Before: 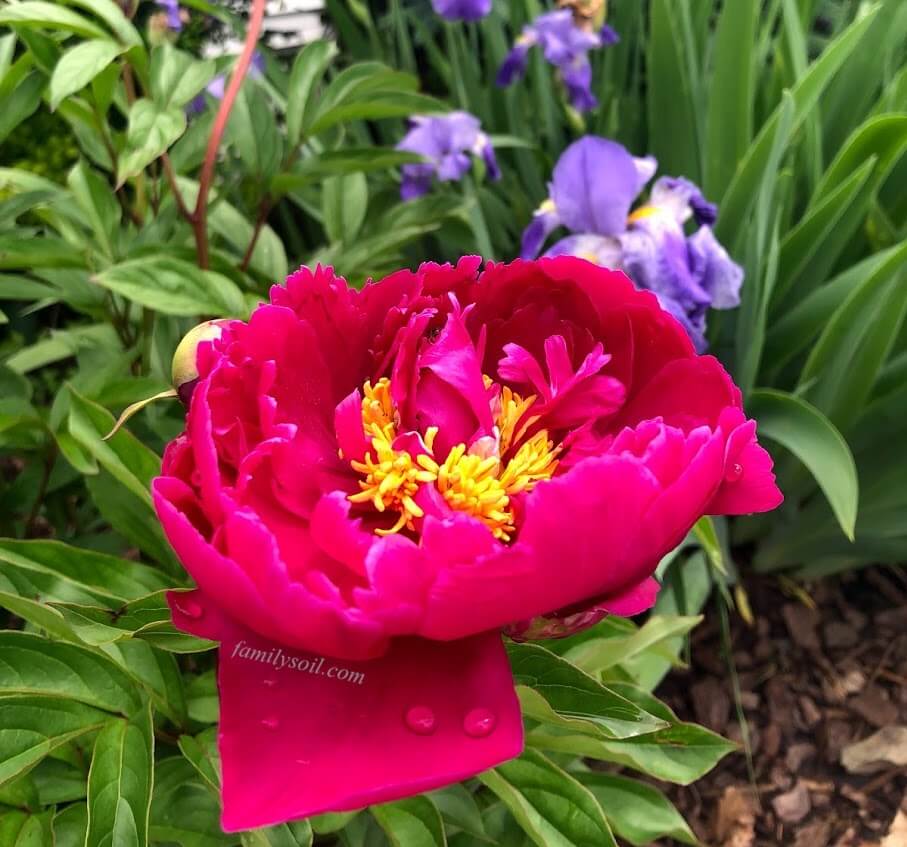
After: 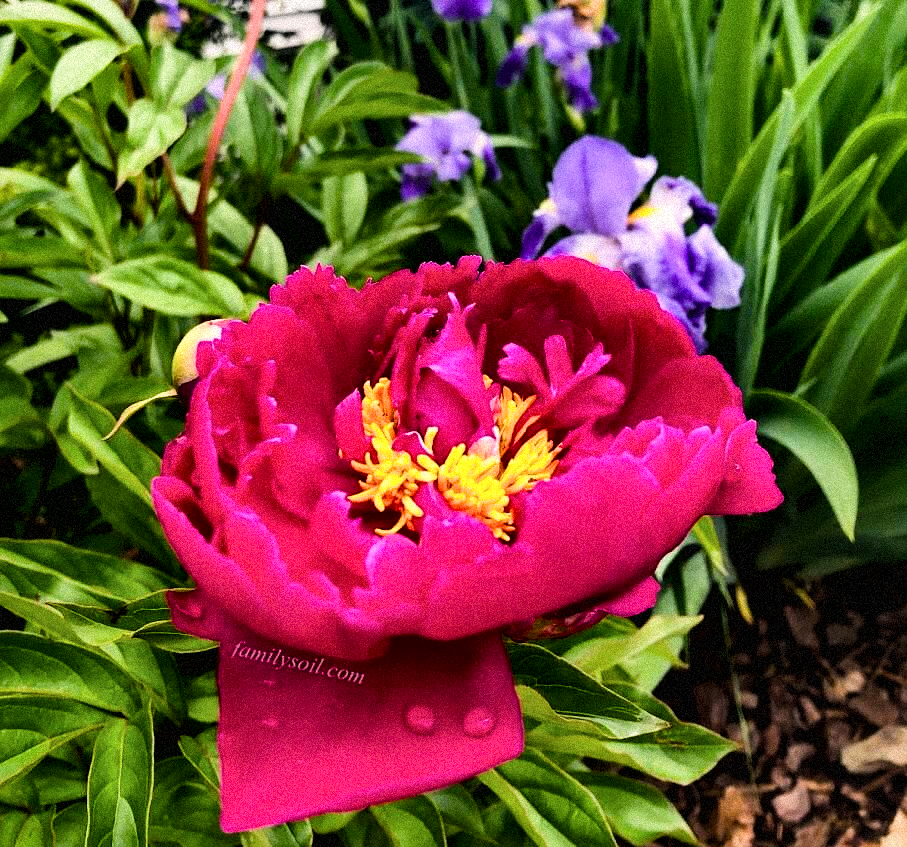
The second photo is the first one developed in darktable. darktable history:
color balance: output saturation 110%
filmic rgb: black relative exposure -7.65 EV, white relative exposure 4.56 EV, hardness 3.61, contrast 1.25
local contrast: mode bilateral grid, contrast 25, coarseness 60, detail 151%, midtone range 0.2
color balance rgb: shadows lift › chroma 1%, shadows lift › hue 217.2°, power › hue 310.8°, highlights gain › chroma 1%, highlights gain › hue 54°, global offset › luminance 0.5%, global offset › hue 171.6°, perceptual saturation grading › global saturation 14.09%, perceptual saturation grading › highlights -25%, perceptual saturation grading › shadows 30%, perceptual brilliance grading › highlights 13.42%, perceptual brilliance grading › mid-tones 8.05%, perceptual brilliance grading › shadows -17.45%, global vibrance 25%
grain: strength 35%, mid-tones bias 0%
